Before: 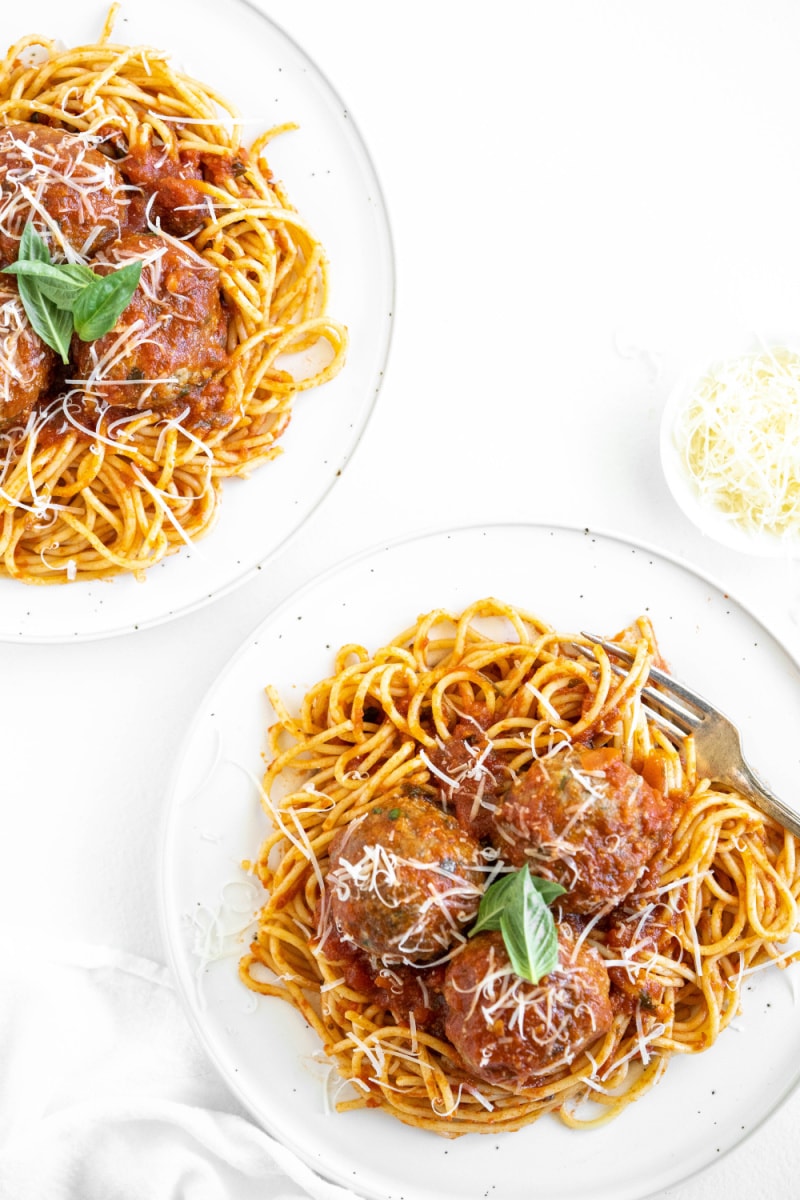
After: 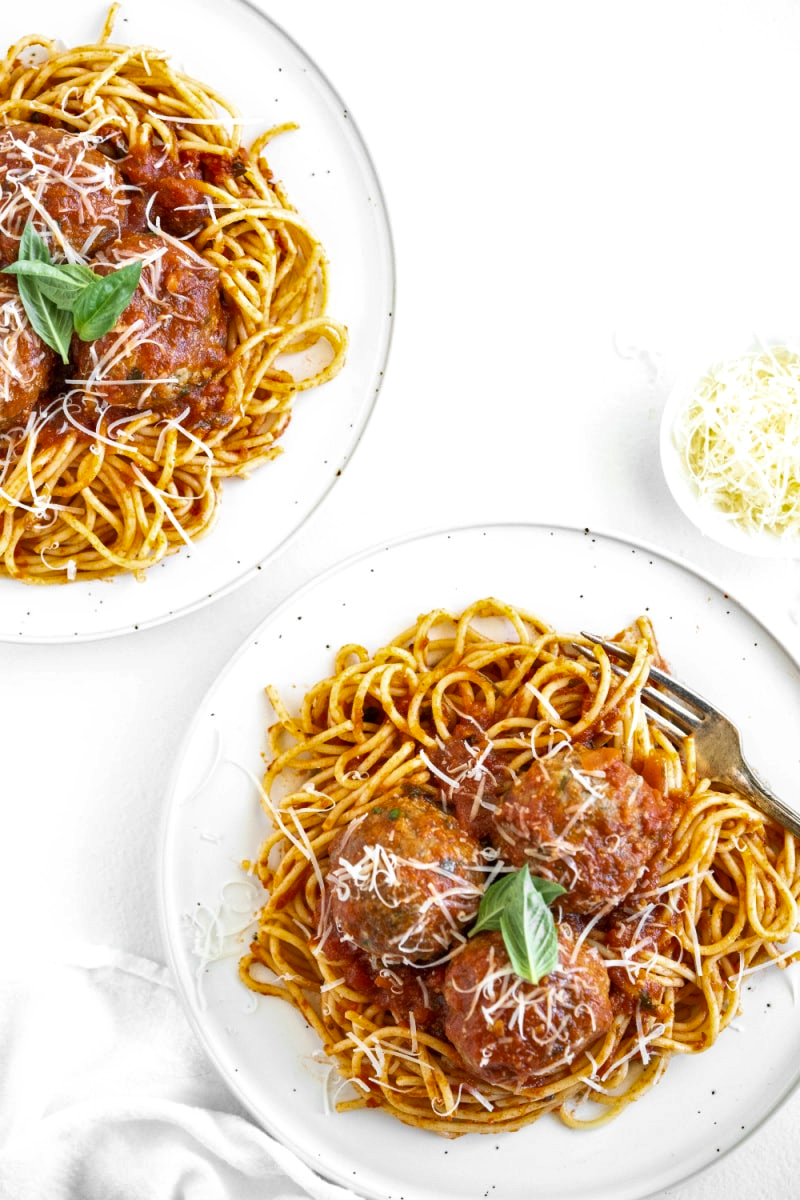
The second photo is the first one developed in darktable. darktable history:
shadows and highlights: white point adjustment 0.892, soften with gaussian
